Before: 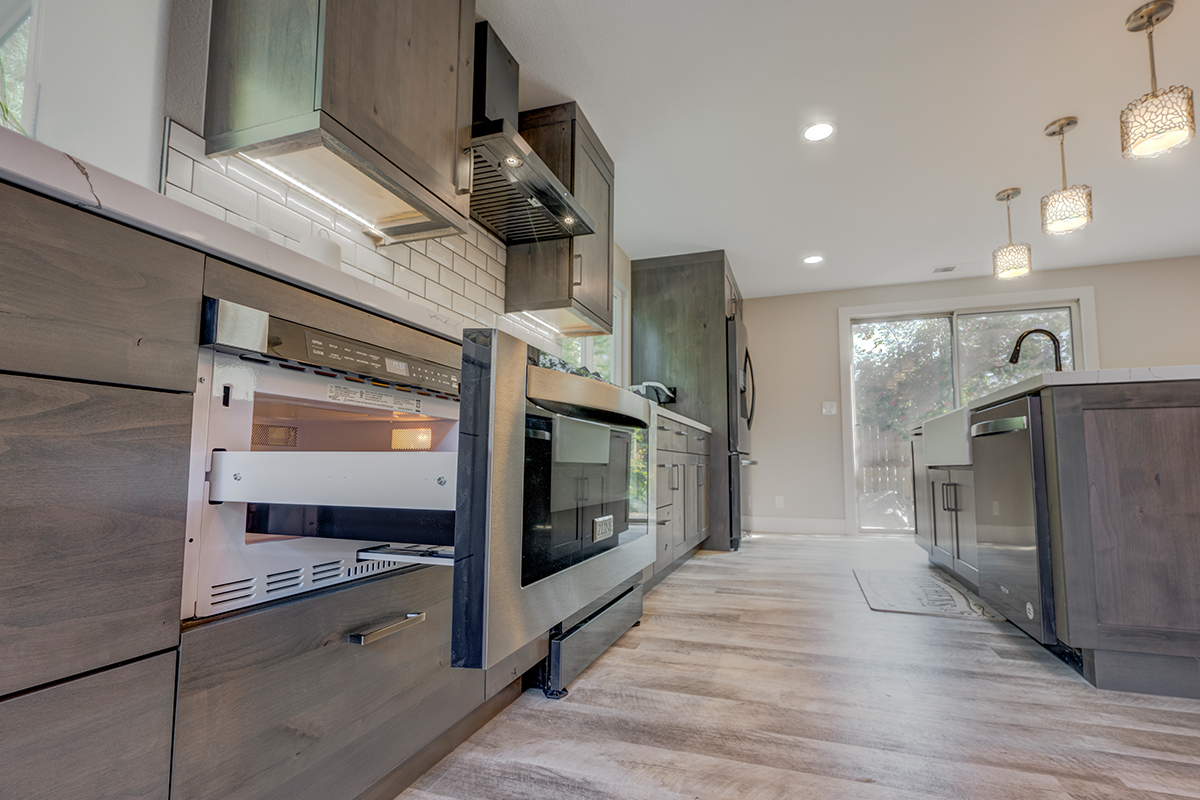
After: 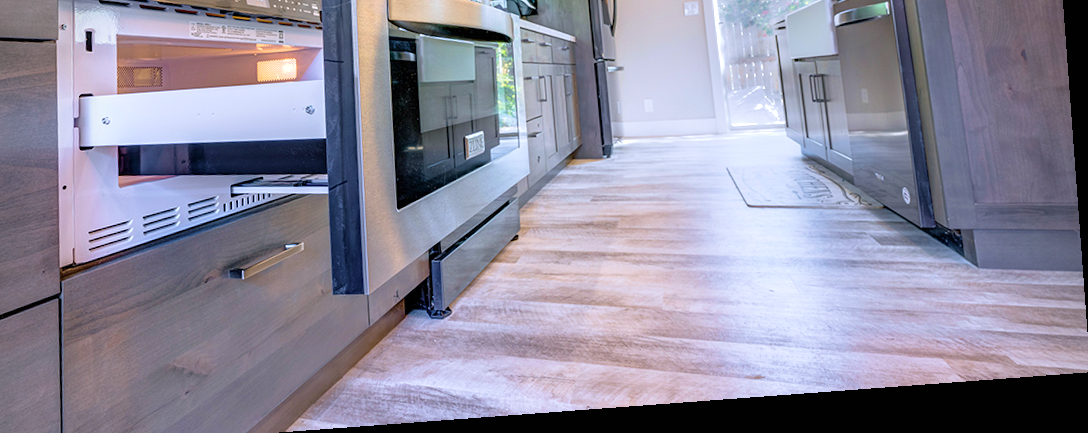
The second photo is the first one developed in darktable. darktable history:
crop and rotate: left 13.306%, top 48.129%, bottom 2.928%
velvia: strength 50%
rotate and perspective: rotation -4.25°, automatic cropping off
white balance: red 0.967, blue 1.119, emerald 0.756
exposure: black level correction 0, exposure 0.7 EV, compensate exposure bias true, compensate highlight preservation false
vignetting: fall-off start 79.88%
